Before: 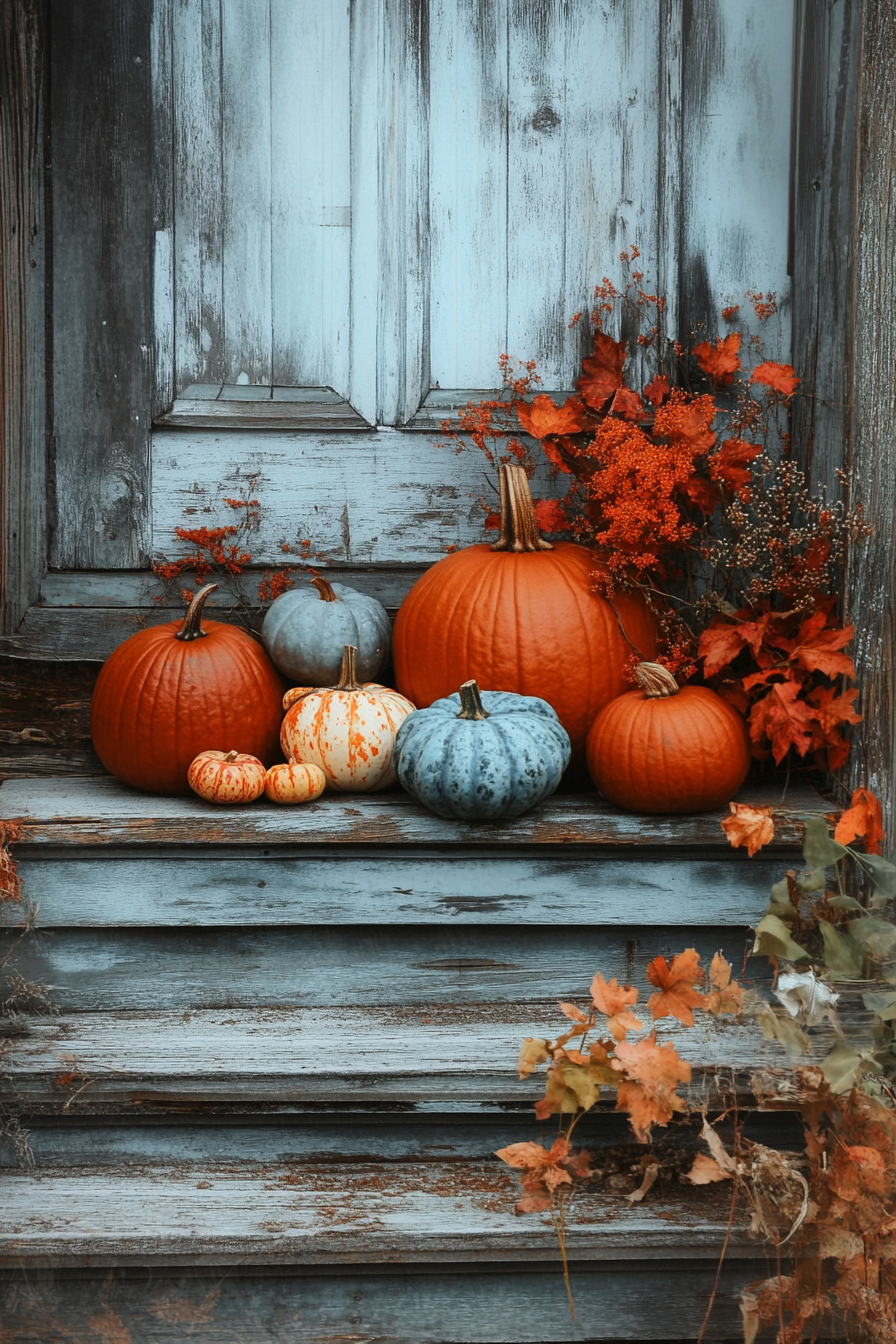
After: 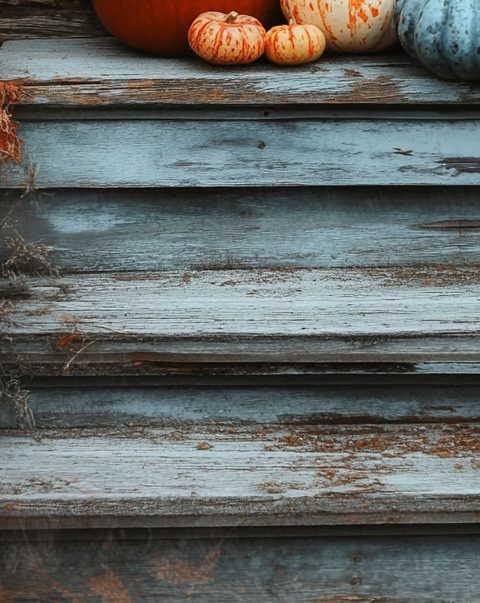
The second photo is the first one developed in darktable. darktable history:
crop and rotate: top 54.996%, right 46.382%, bottom 0.098%
